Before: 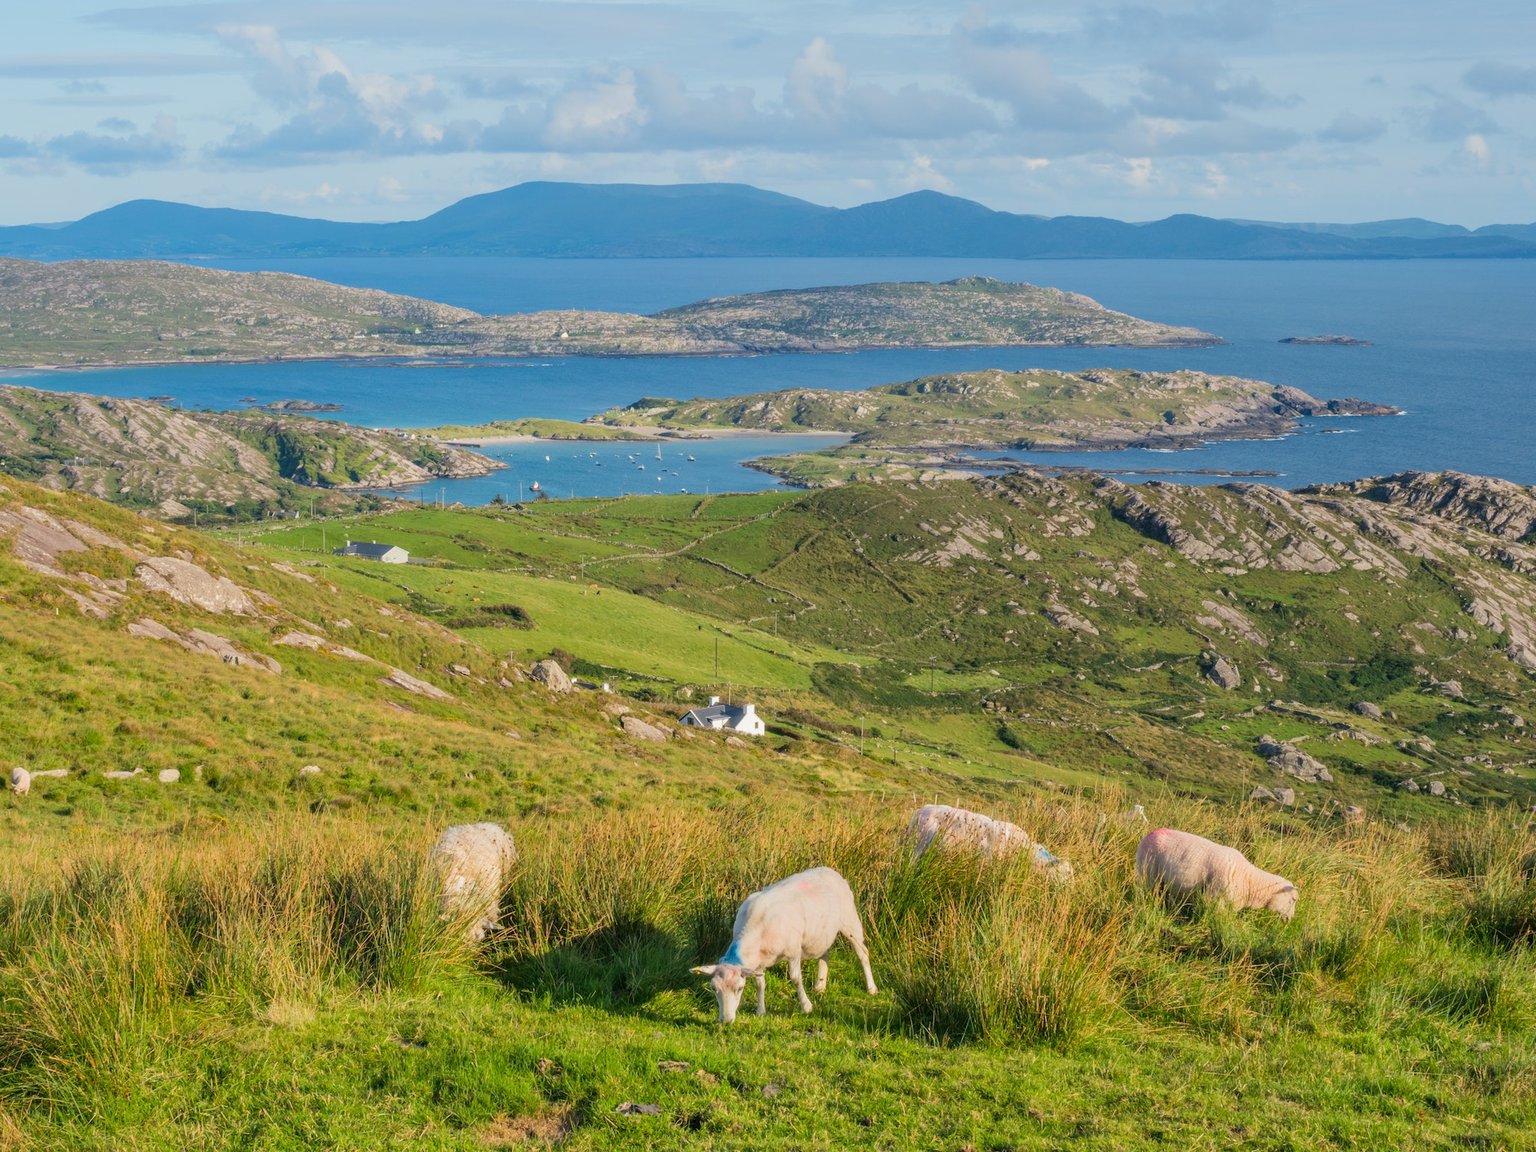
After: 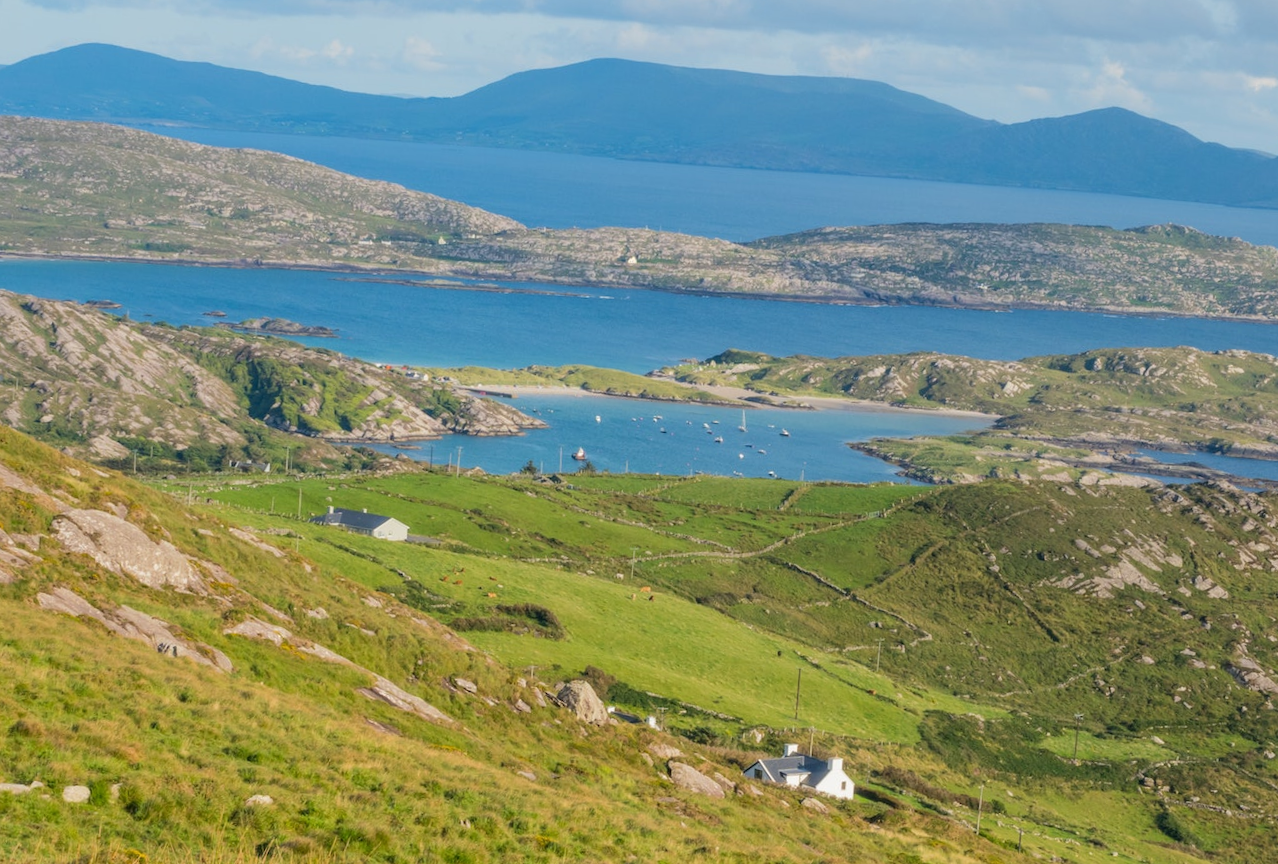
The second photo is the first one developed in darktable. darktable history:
crop and rotate: angle -4.28°, left 2.142%, top 6.673%, right 27.751%, bottom 30.143%
